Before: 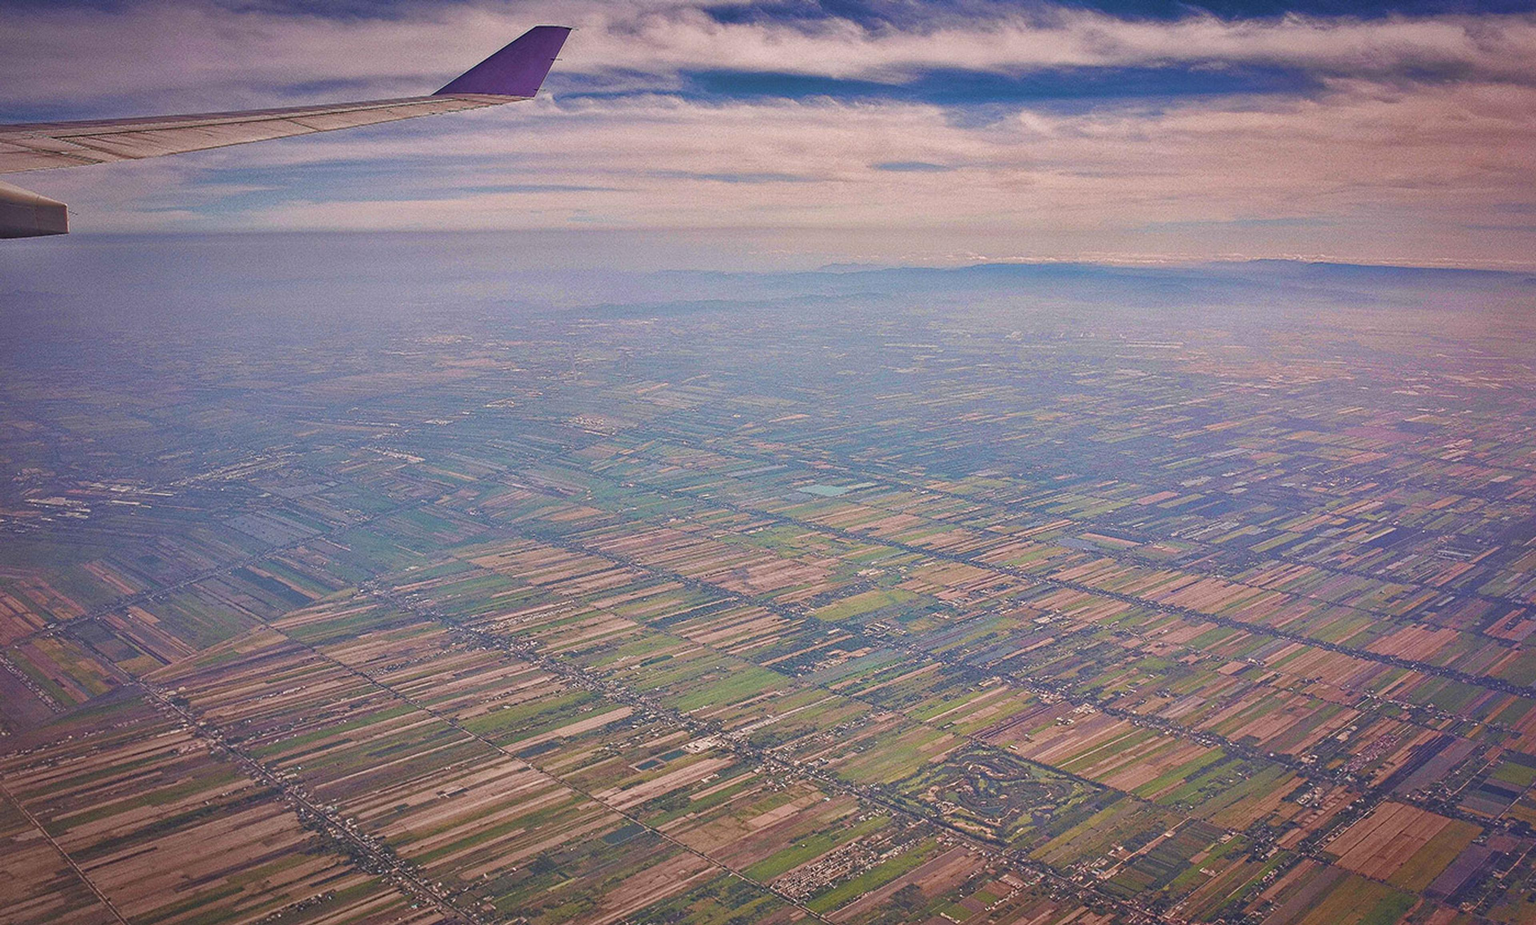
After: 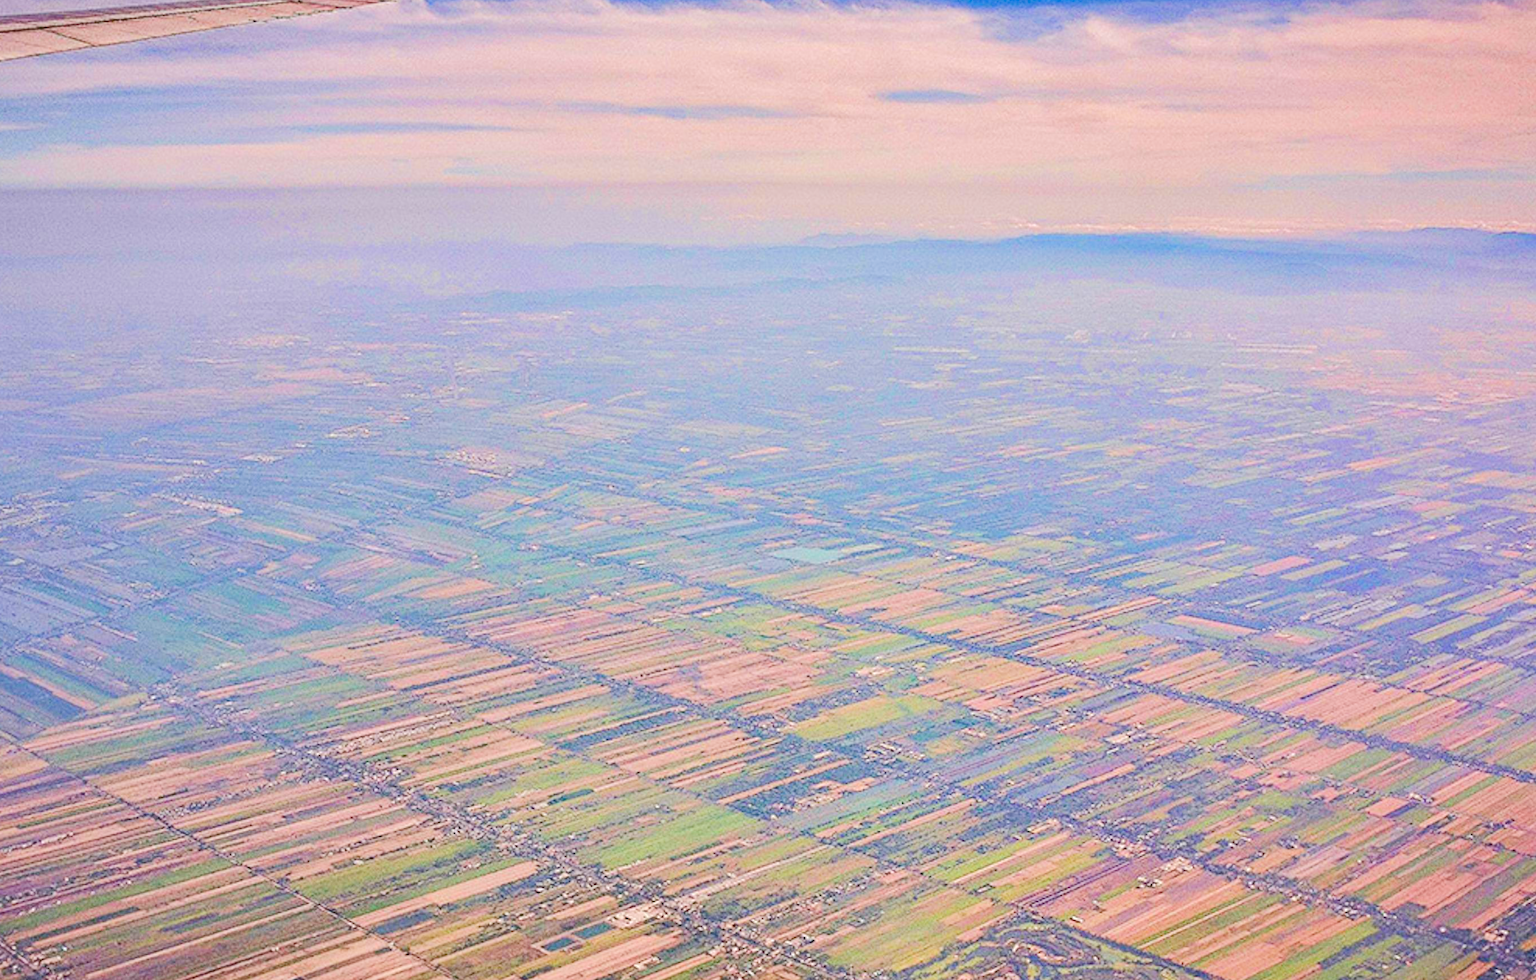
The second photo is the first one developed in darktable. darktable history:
contrast brightness saturation: brightness -0.092
crop and rotate: left 16.554%, top 10.727%, right 12.887%, bottom 14.44%
color balance rgb: perceptual saturation grading › global saturation 34.691%, perceptual saturation grading › highlights -25.101%, perceptual saturation grading › shadows 49.251%
tone equalizer: -7 EV 0.154 EV, -6 EV 0.572 EV, -5 EV 1.12 EV, -4 EV 1.3 EV, -3 EV 1.18 EV, -2 EV 0.6 EV, -1 EV 0.159 EV, edges refinement/feathering 500, mask exposure compensation -1.57 EV, preserve details no
